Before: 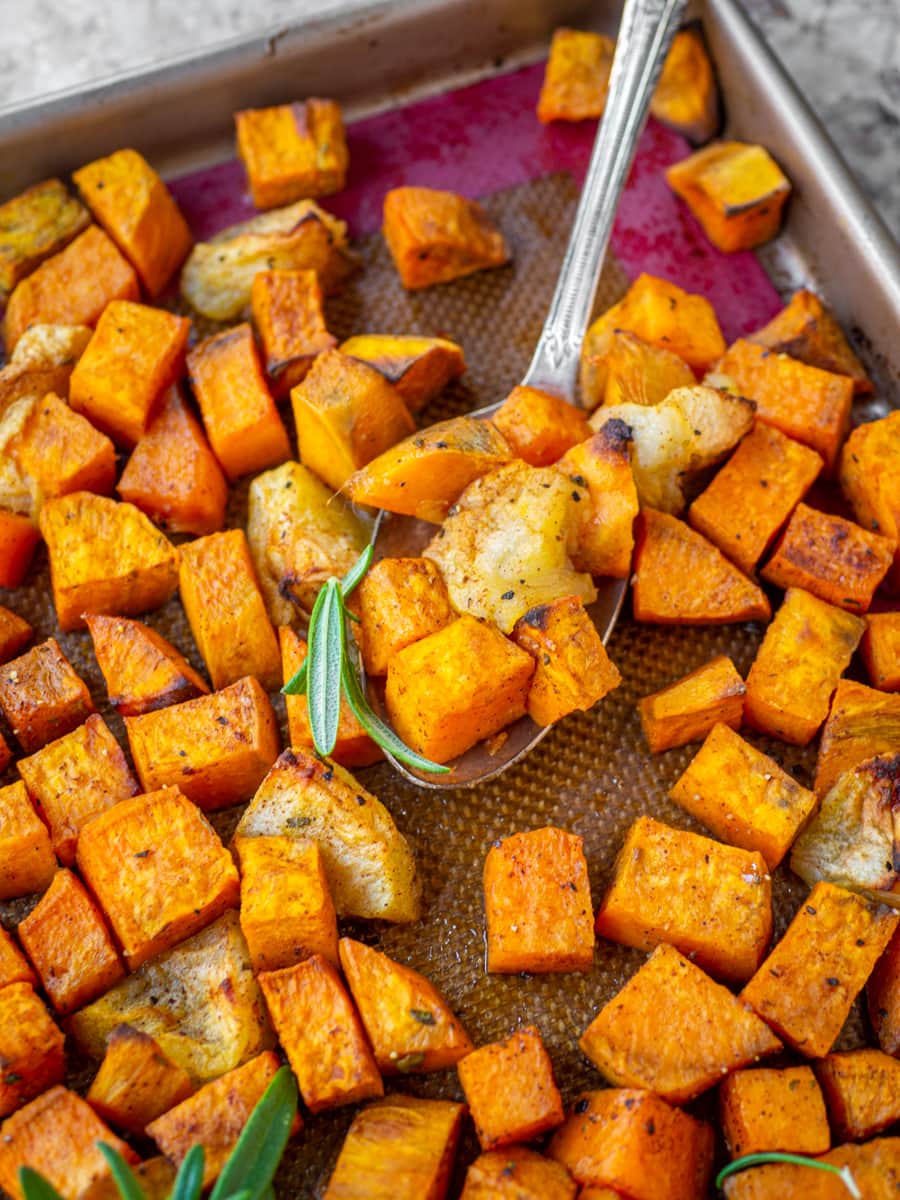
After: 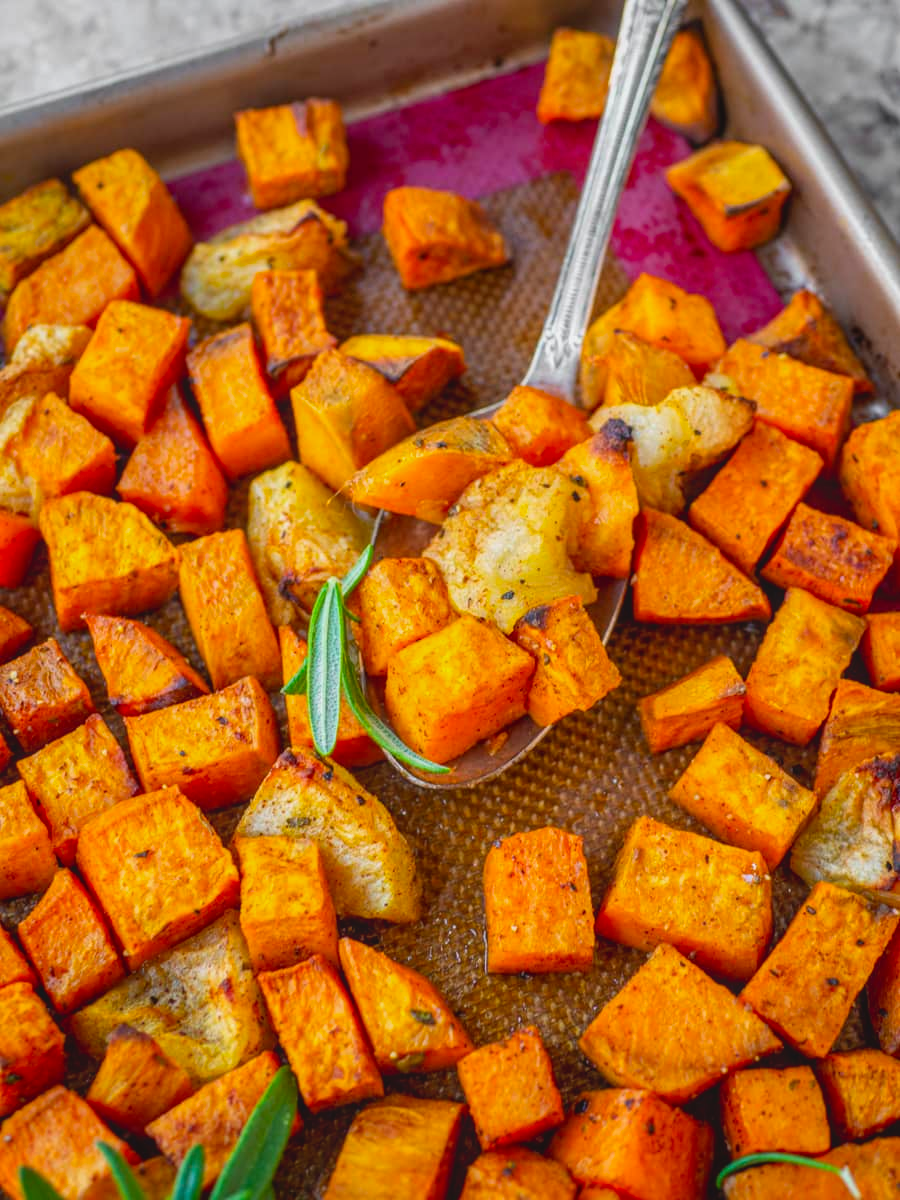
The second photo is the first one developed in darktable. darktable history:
contrast brightness saturation: contrast -0.19, saturation 0.19
white balance: emerald 1
local contrast: on, module defaults
